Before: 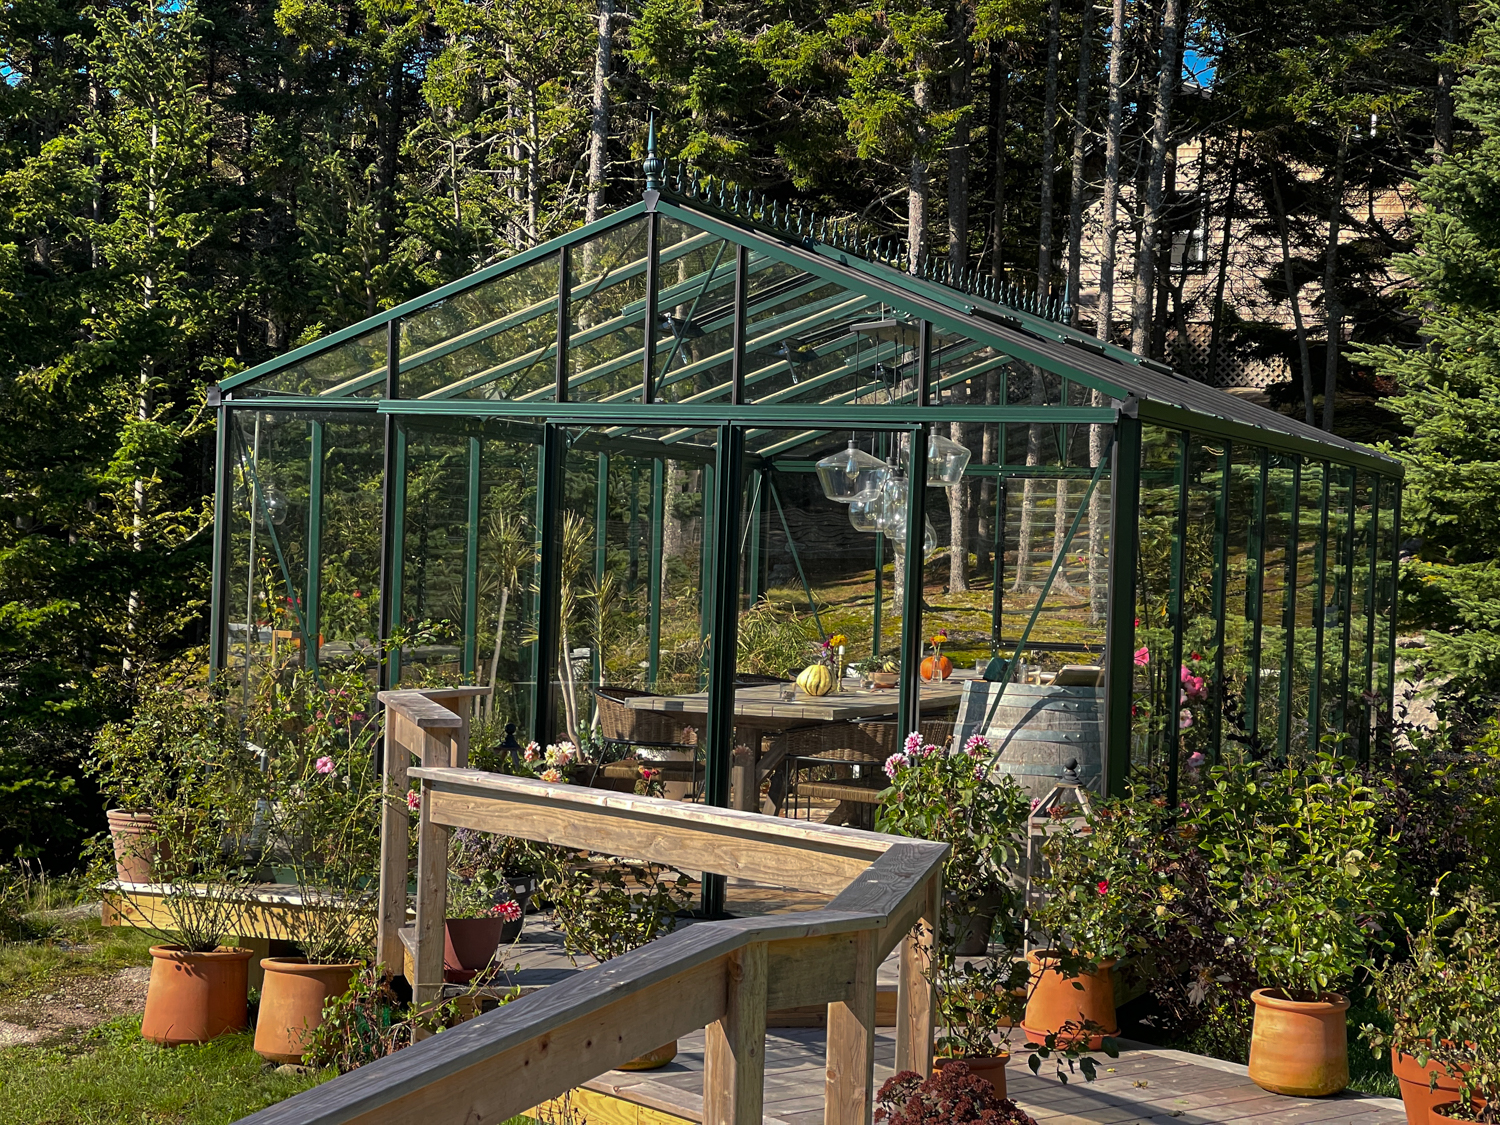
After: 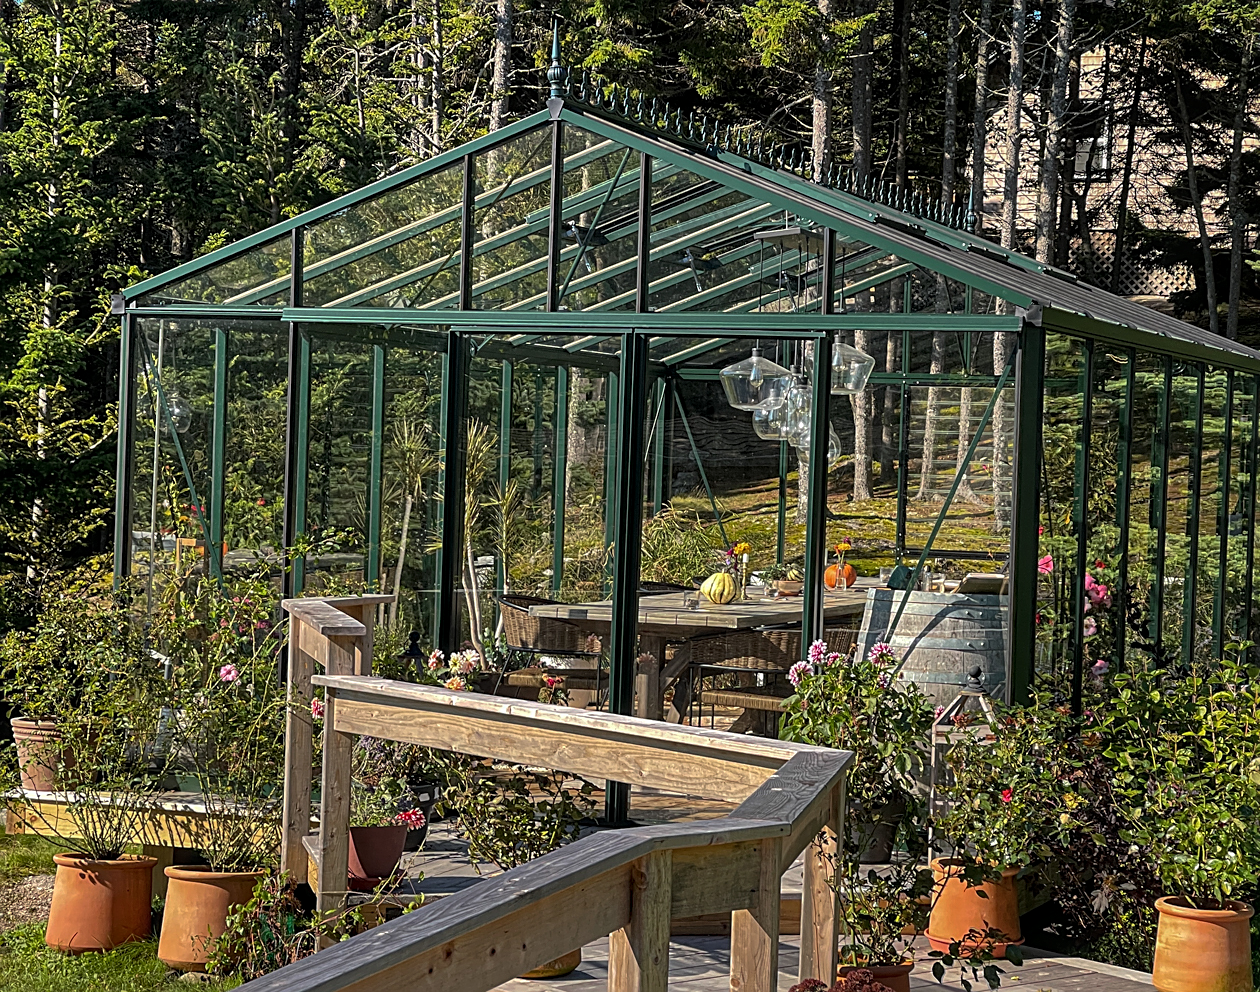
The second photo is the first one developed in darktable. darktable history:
sharpen: on, module defaults
shadows and highlights: shadows 32.83, highlights -47.7, soften with gaussian
local contrast: on, module defaults
crop: left 6.446%, top 8.188%, right 9.538%, bottom 3.548%
